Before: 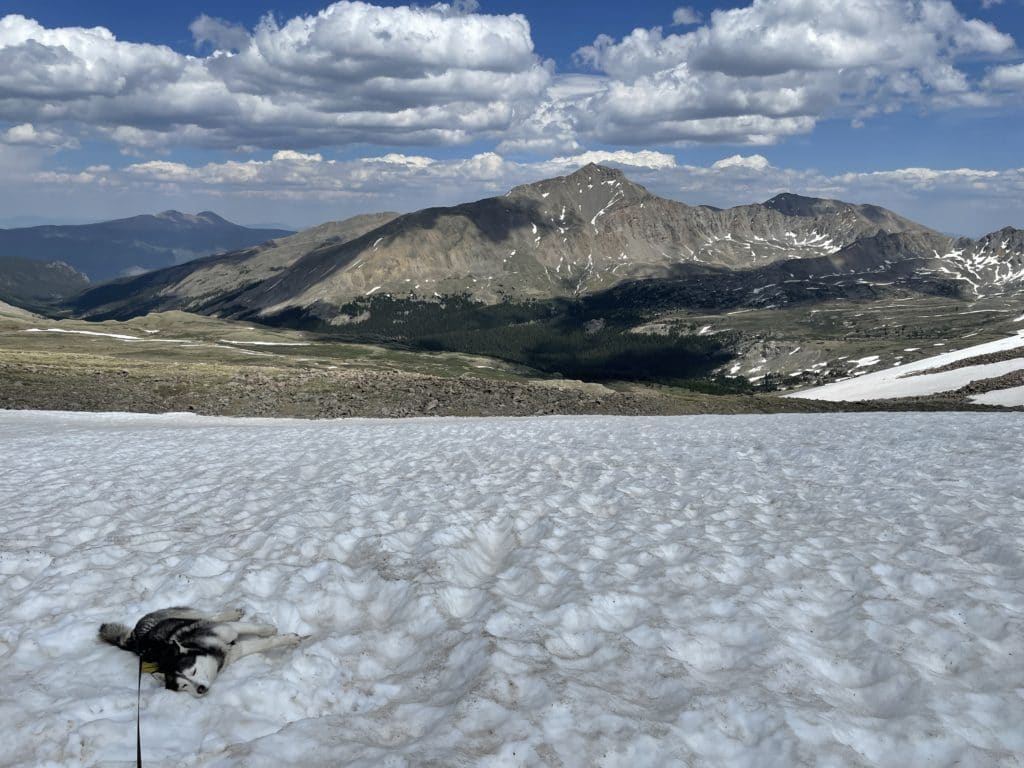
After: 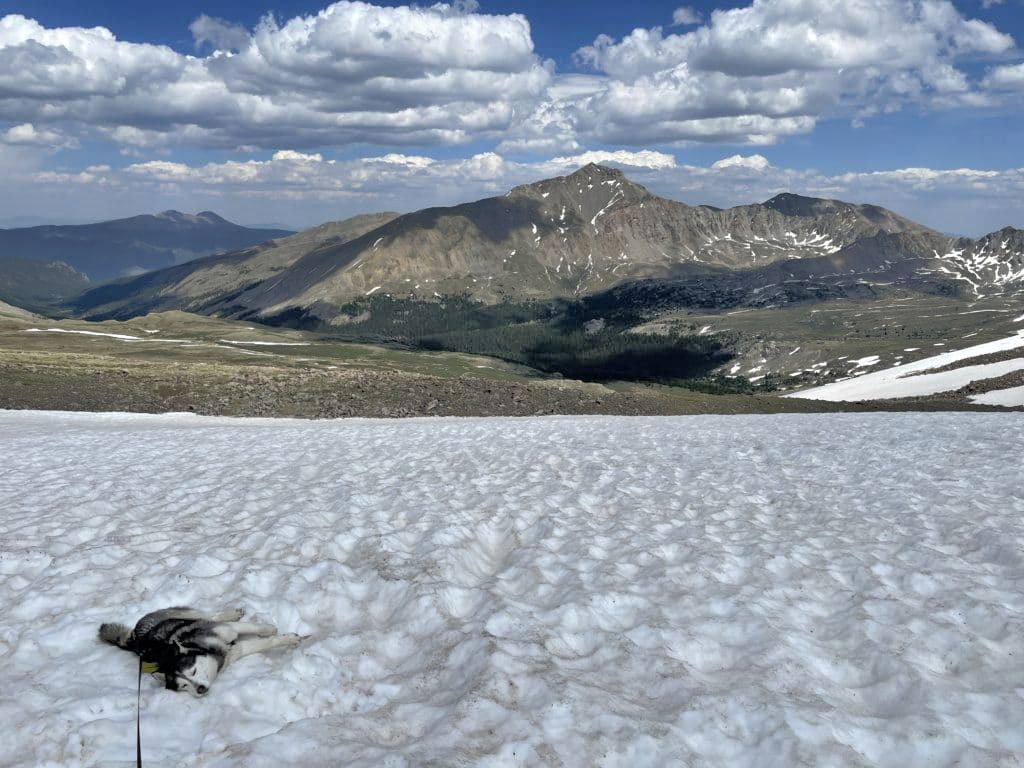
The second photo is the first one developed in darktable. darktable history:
tone equalizer: -8 EV -0.495 EV, -7 EV -0.327 EV, -6 EV -0.074 EV, -5 EV 0.381 EV, -4 EV 0.991 EV, -3 EV 0.785 EV, -2 EV -0.008 EV, -1 EV 0.131 EV, +0 EV -0.009 EV, smoothing 1
